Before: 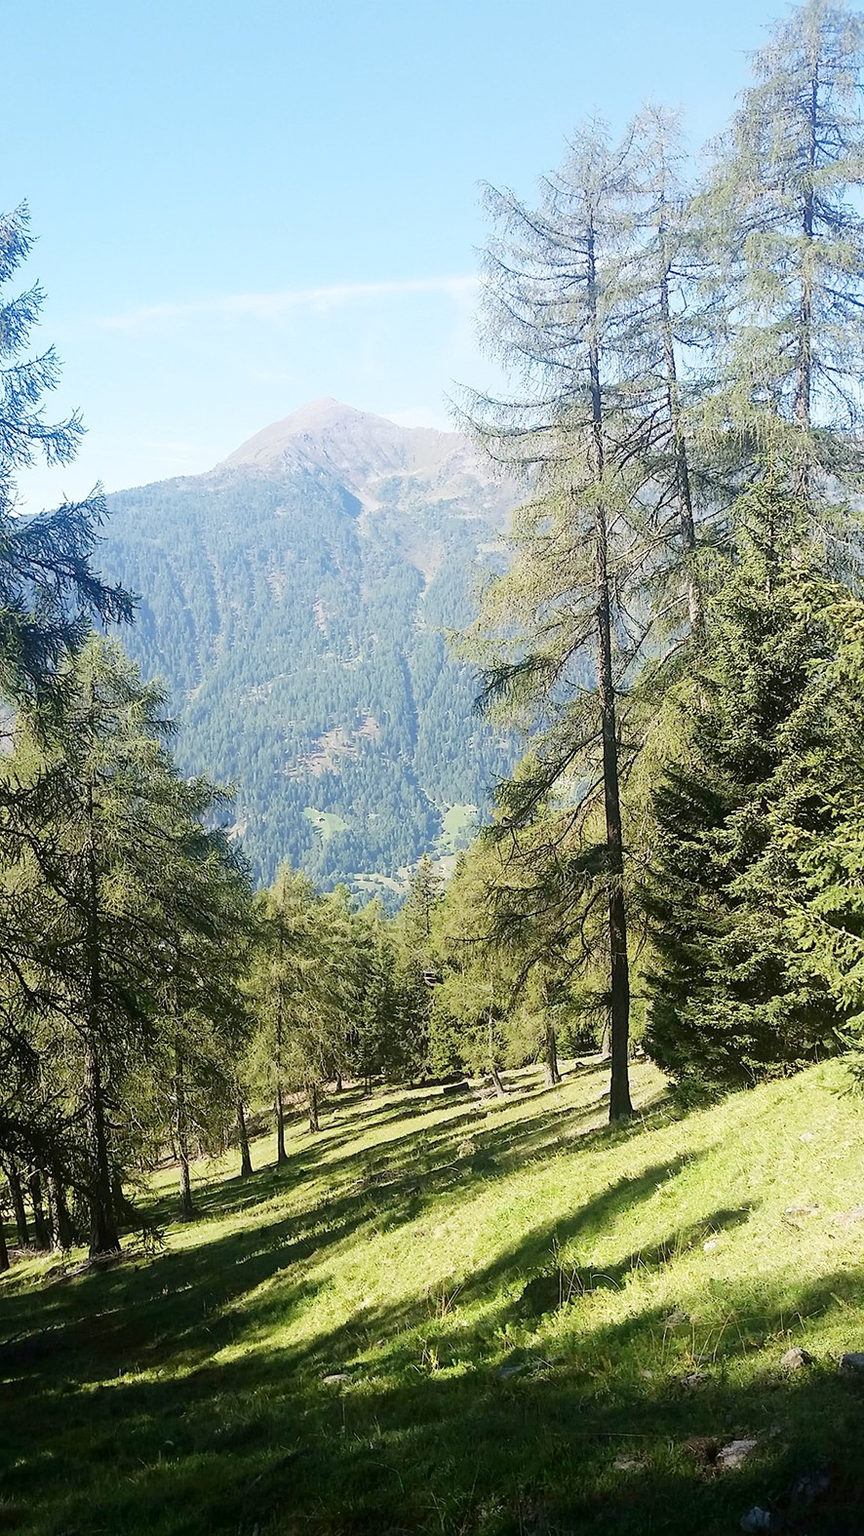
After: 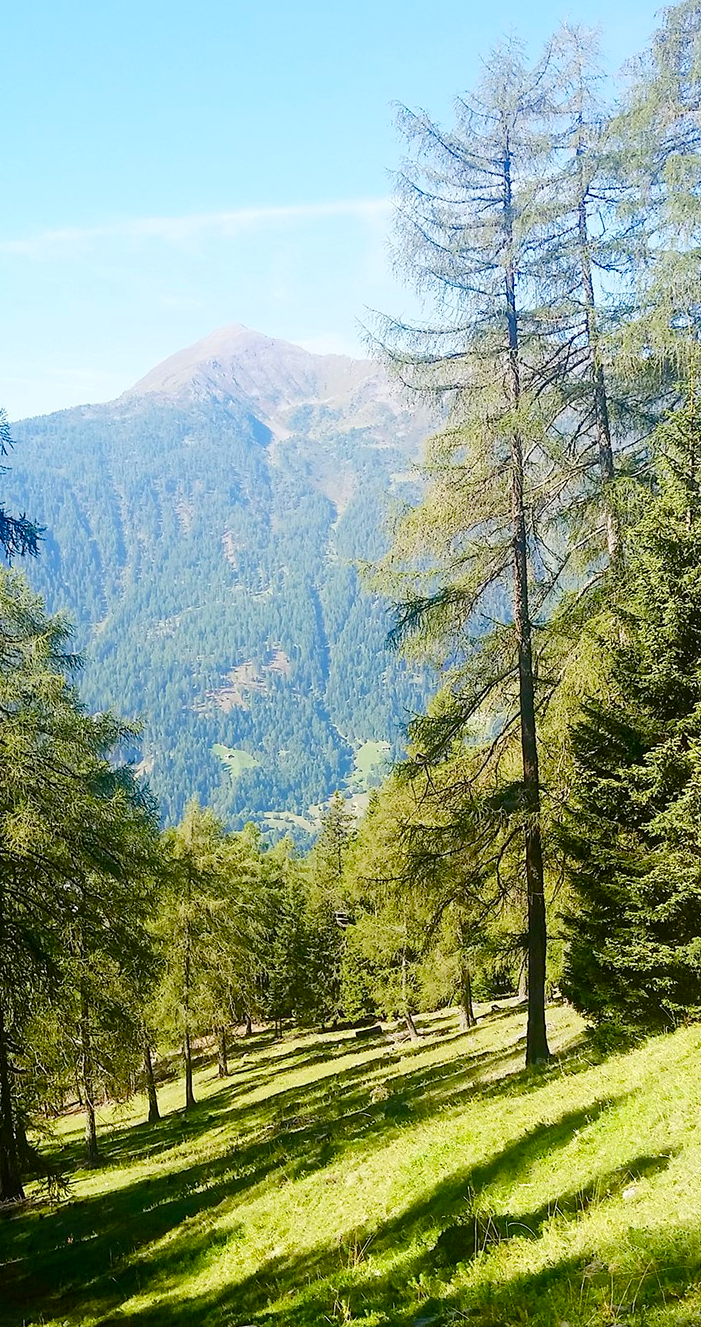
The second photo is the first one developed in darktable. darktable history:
color balance rgb: perceptual saturation grading › global saturation 20%, perceptual saturation grading › highlights -25%, perceptual saturation grading › shadows 50.52%, global vibrance 40.24%
crop: left 11.225%, top 5.381%, right 9.565%, bottom 10.314%
